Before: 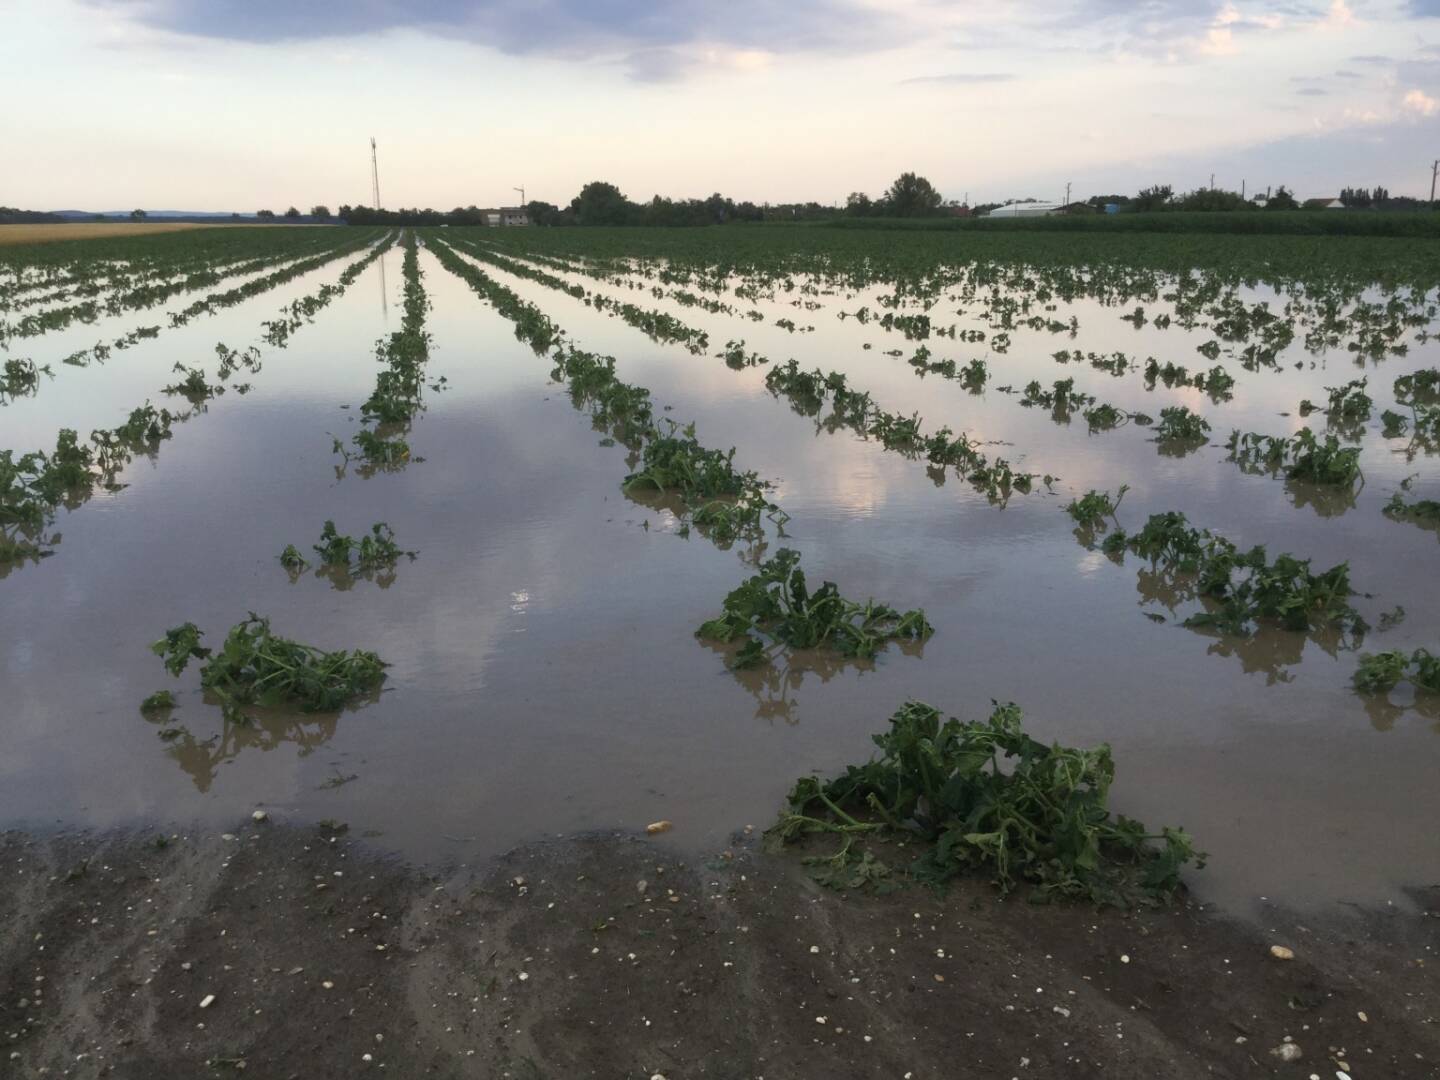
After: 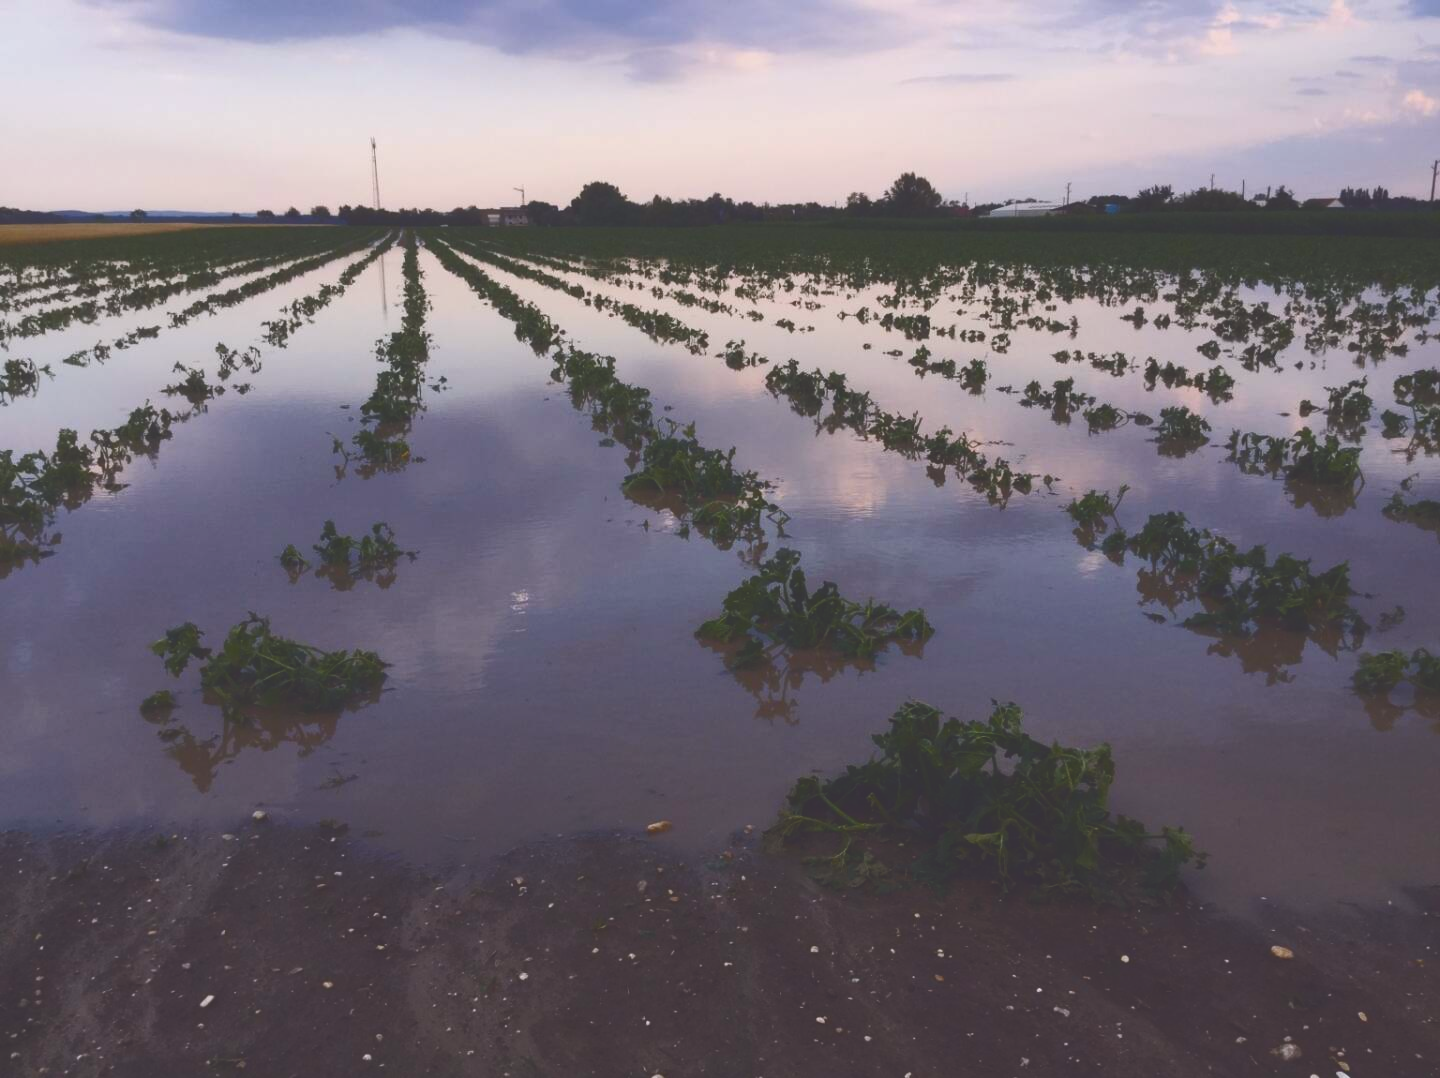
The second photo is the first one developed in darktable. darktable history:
crop: top 0.05%, bottom 0.098%
tone curve: curves: ch0 [(0, 0.142) (0.384, 0.314) (0.752, 0.711) (0.991, 0.95)]; ch1 [(0.006, 0.129) (0.346, 0.384) (1, 1)]; ch2 [(0.003, 0.057) (0.261, 0.248) (1, 1)], color space Lab, independent channels
color balance rgb: perceptual saturation grading › global saturation 35%, perceptual saturation grading › highlights -25%, perceptual saturation grading › shadows 25%, global vibrance 10%
exposure: black level correction -0.025, exposure -0.117 EV, compensate highlight preservation false
